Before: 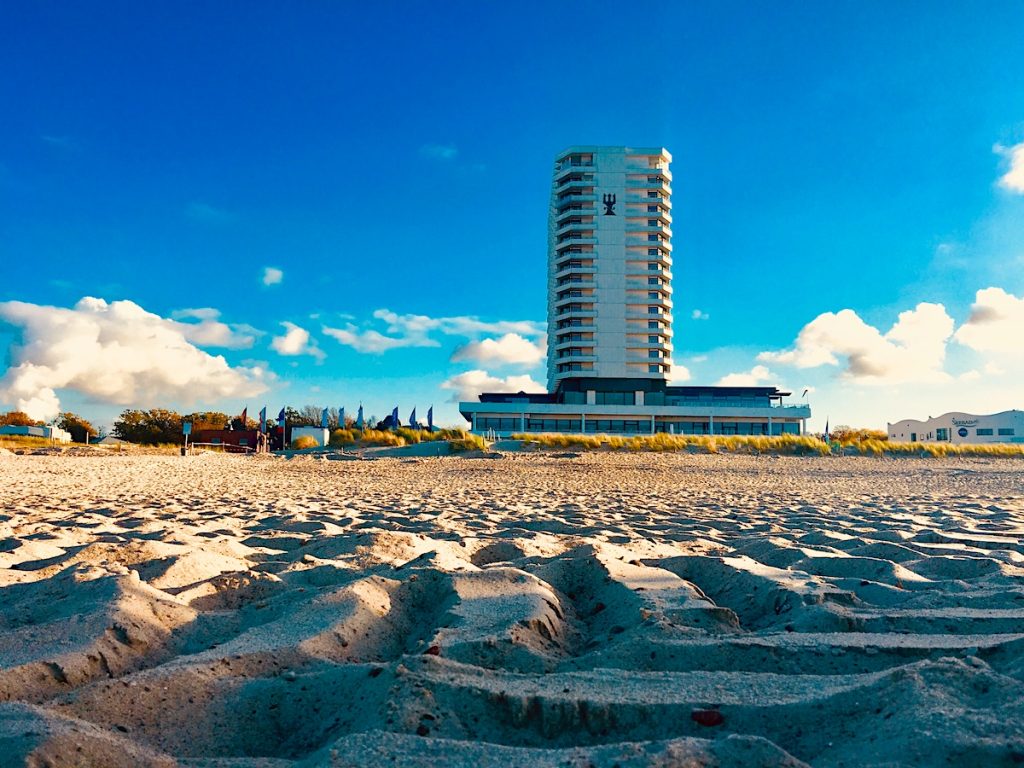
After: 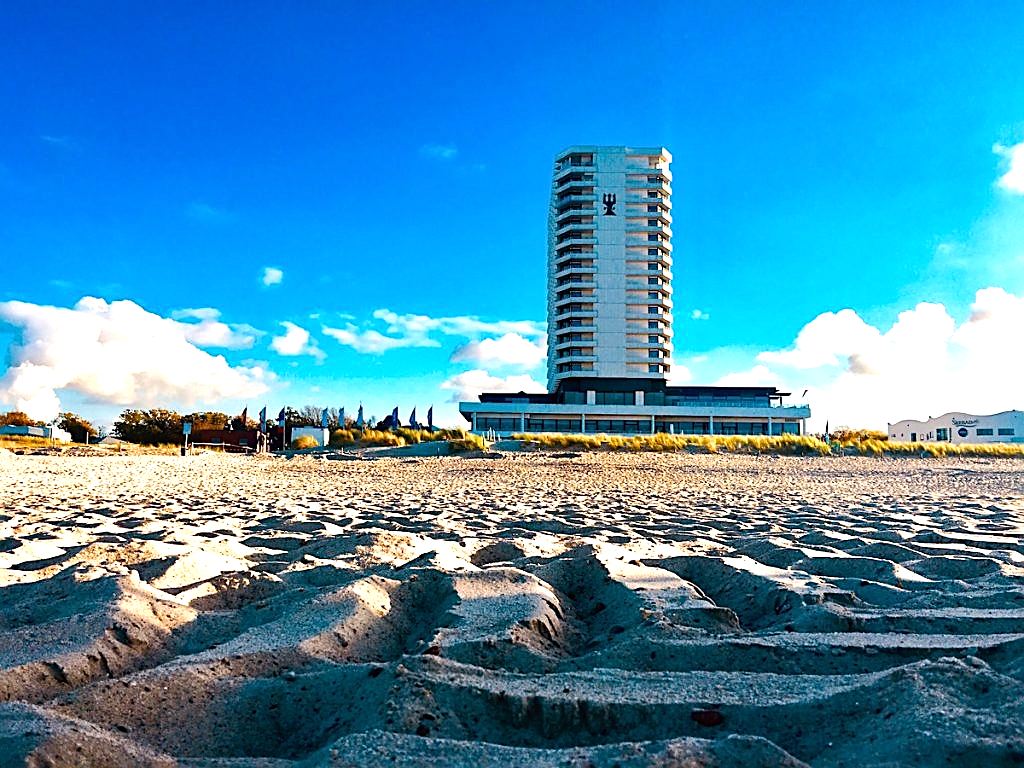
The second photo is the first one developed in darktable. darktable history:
sharpen: on, module defaults
tone equalizer: -8 EV -0.75 EV, -7 EV -0.7 EV, -6 EV -0.6 EV, -5 EV -0.4 EV, -3 EV 0.4 EV, -2 EV 0.6 EV, -1 EV 0.7 EV, +0 EV 0.75 EV, edges refinement/feathering 500, mask exposure compensation -1.57 EV, preserve details no
white balance: red 0.984, blue 1.059
